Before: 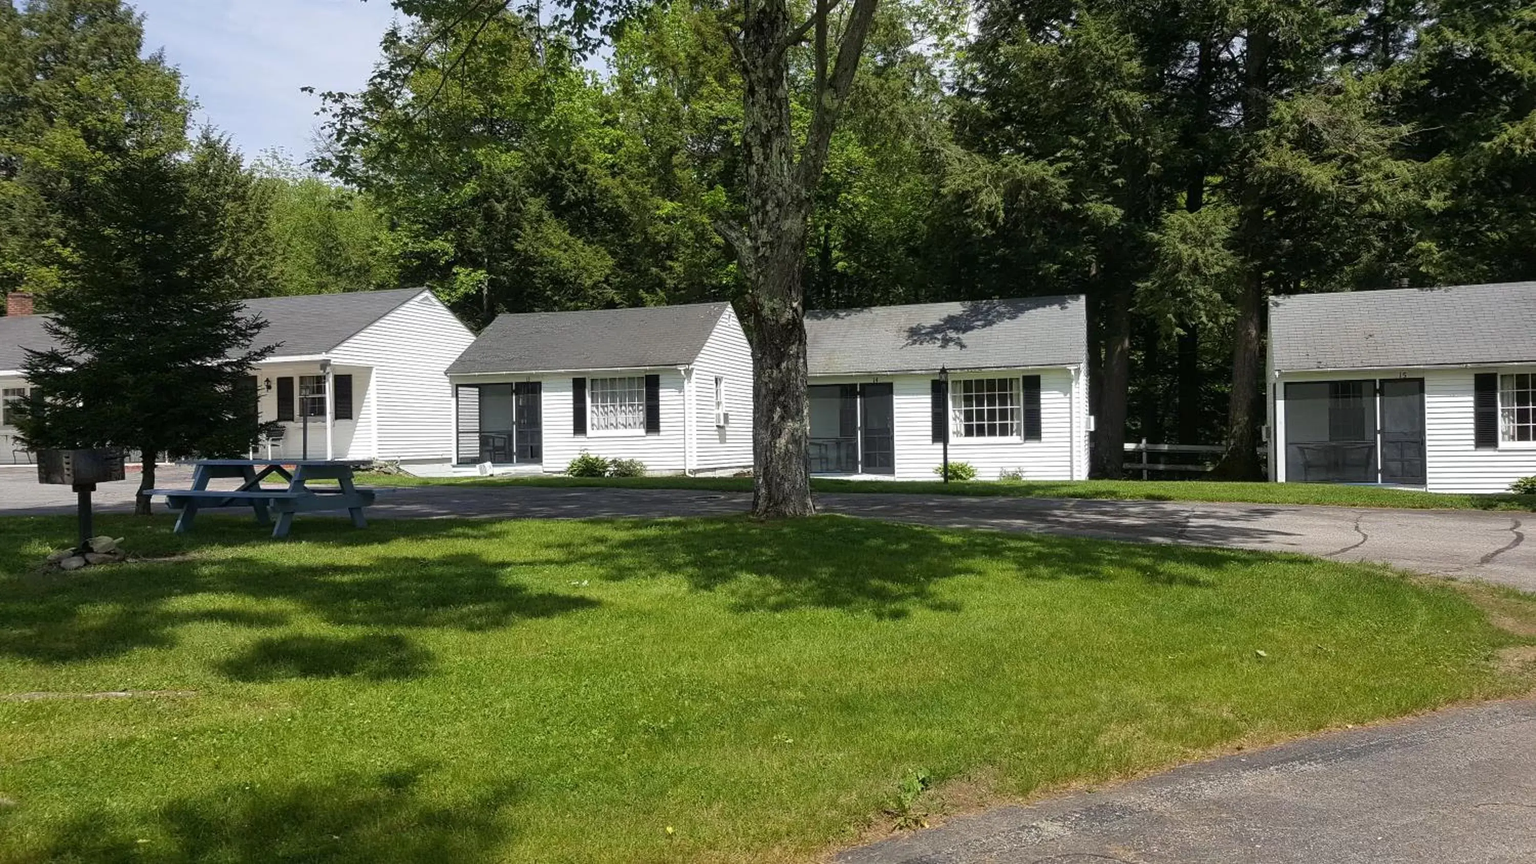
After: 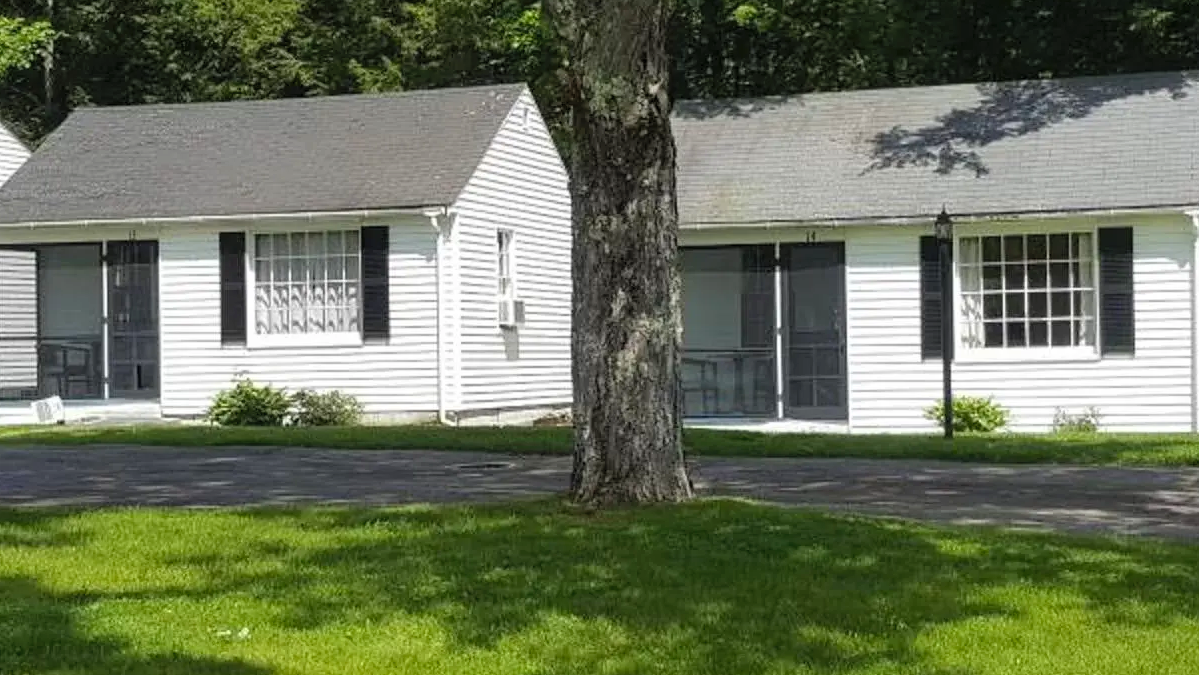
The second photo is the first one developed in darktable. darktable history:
crop: left 30%, top 30%, right 30%, bottom 30%
contrast brightness saturation: brightness 0.09, saturation 0.19
